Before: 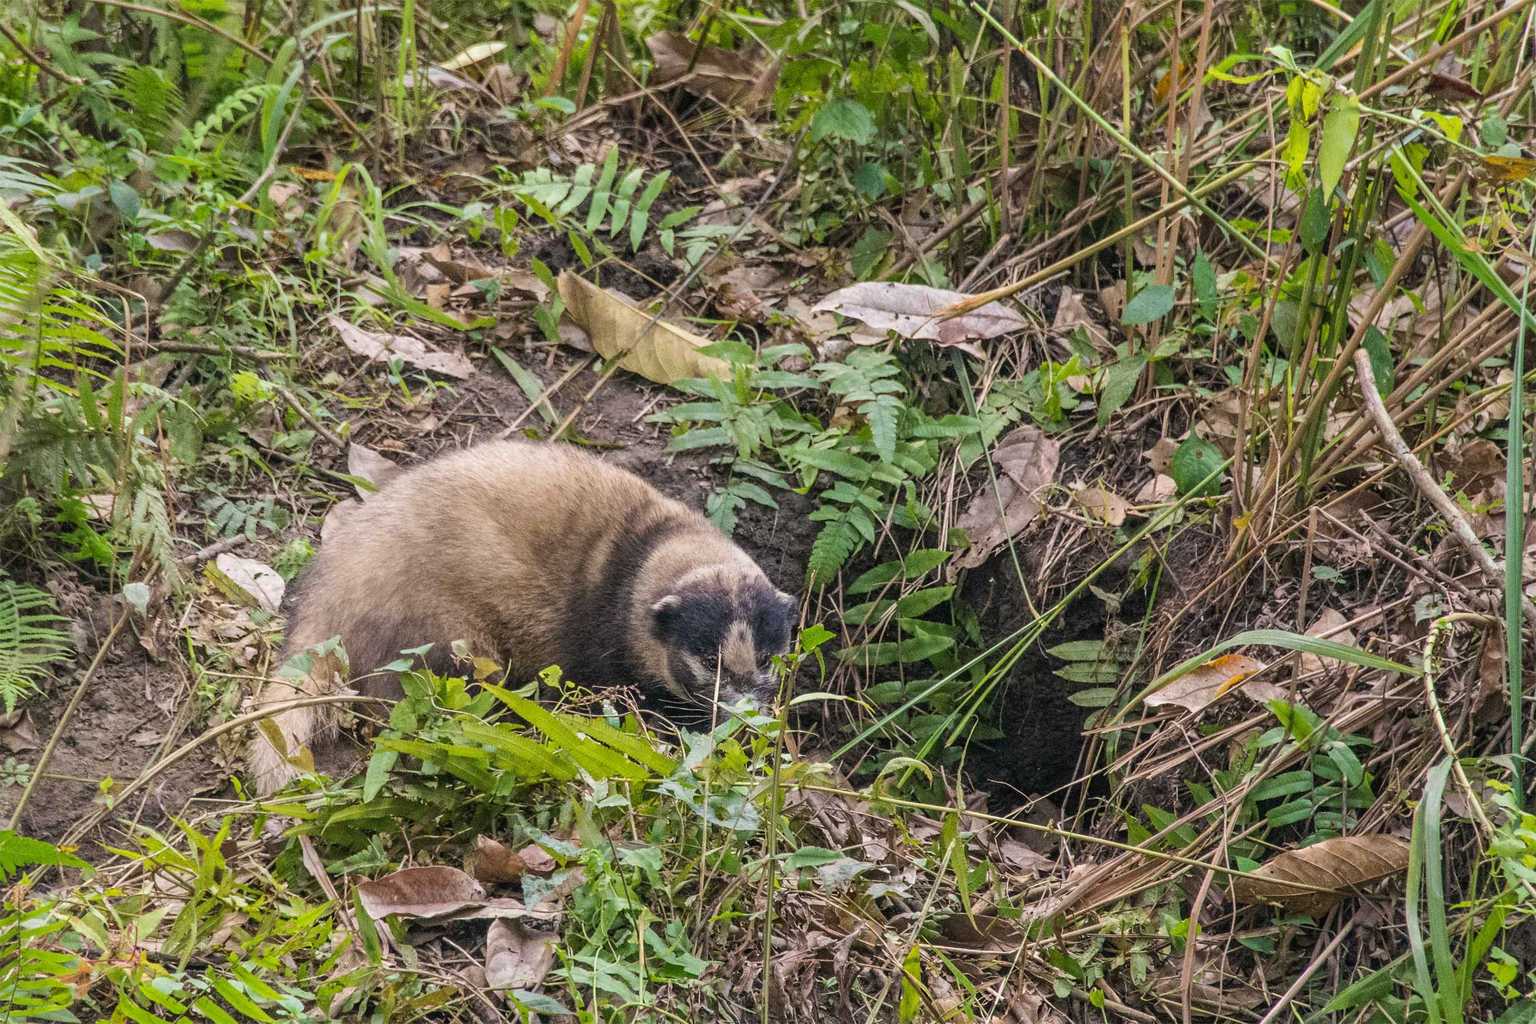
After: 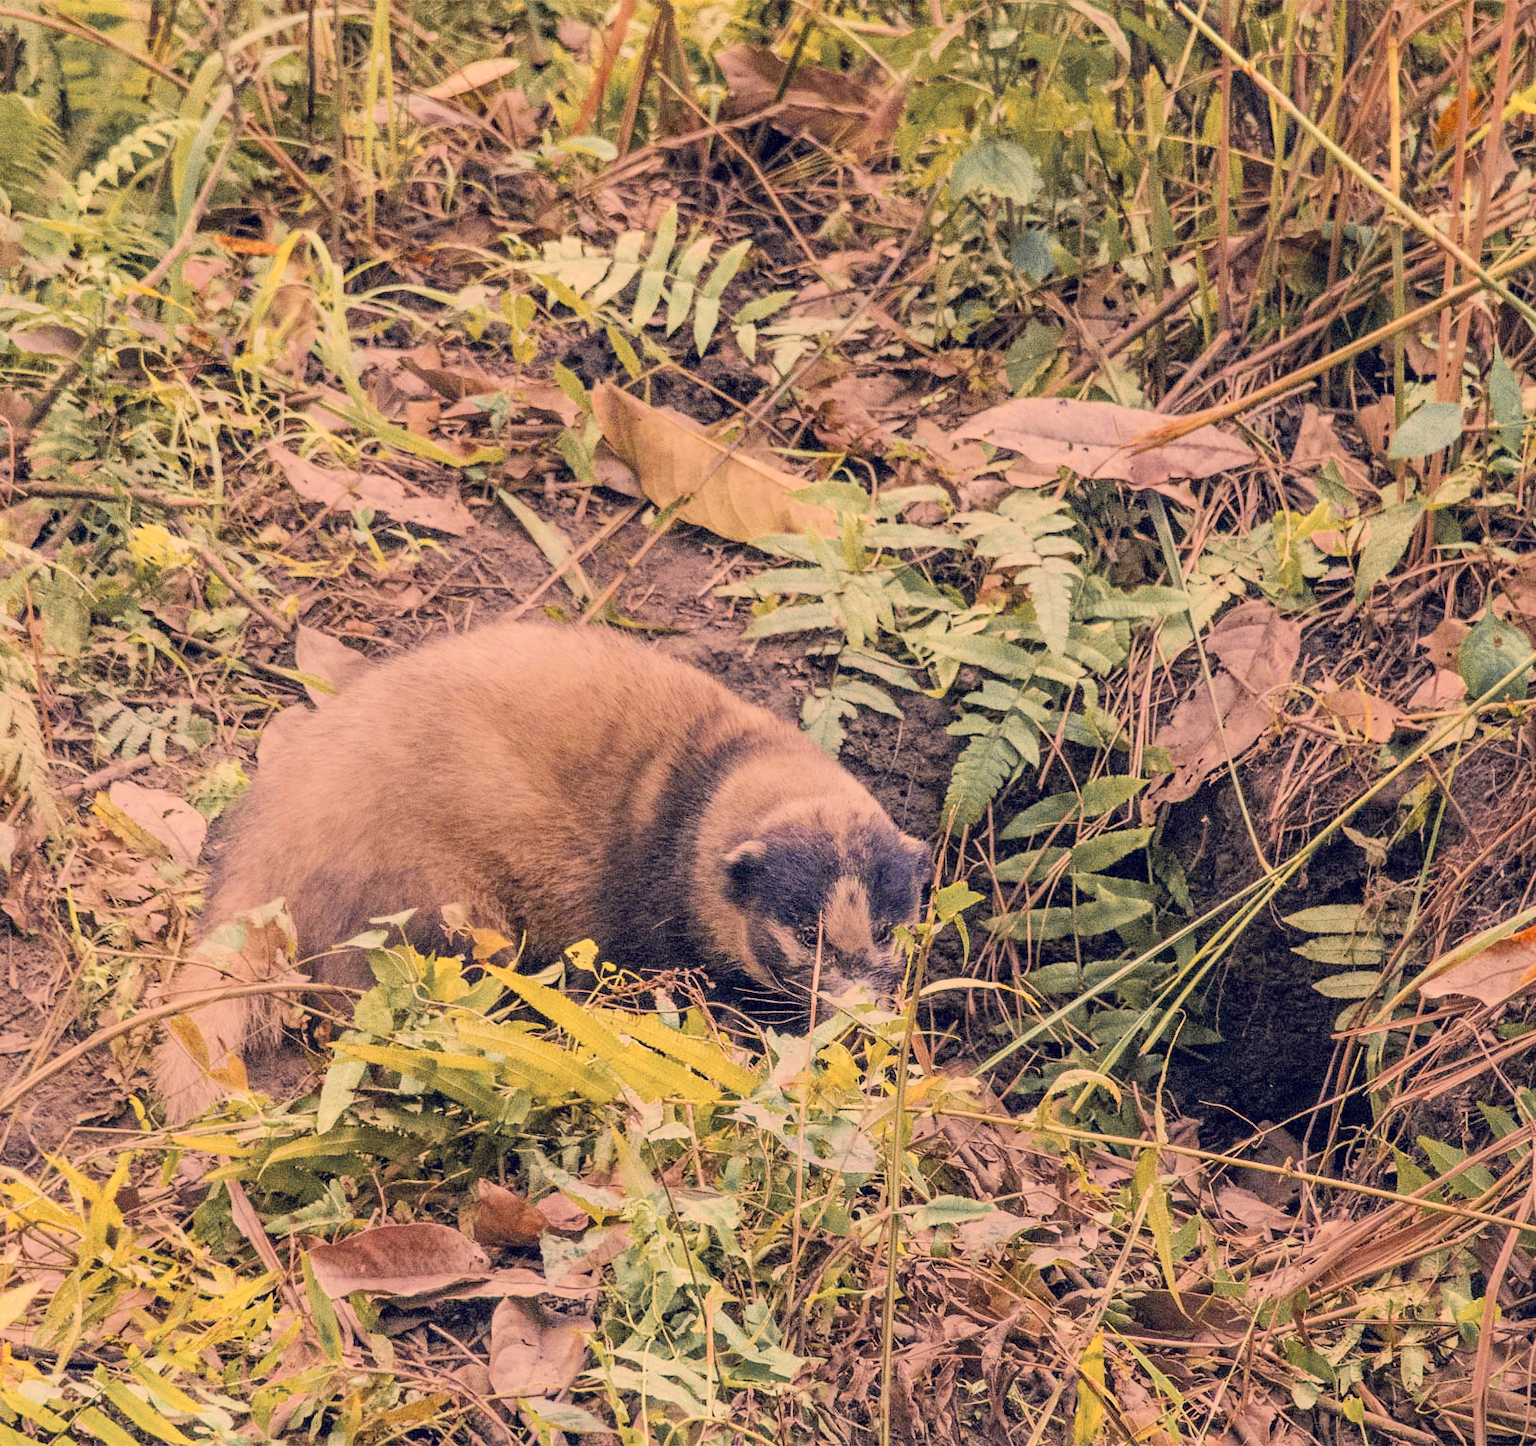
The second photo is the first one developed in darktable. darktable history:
color correction: highlights a* 19.59, highlights b* 27.49, shadows a* 3.46, shadows b* -17.28, saturation 0.73
exposure: exposure 1 EV, compensate highlight preservation false
color zones: curves: ch0 [(0, 0.363) (0.128, 0.373) (0.25, 0.5) (0.402, 0.407) (0.521, 0.525) (0.63, 0.559) (0.729, 0.662) (0.867, 0.471)]; ch1 [(0, 0.515) (0.136, 0.618) (0.25, 0.5) (0.378, 0) (0.516, 0) (0.622, 0.593) (0.737, 0.819) (0.87, 0.593)]; ch2 [(0, 0.529) (0.128, 0.471) (0.282, 0.451) (0.386, 0.662) (0.516, 0.525) (0.633, 0.554) (0.75, 0.62) (0.875, 0.441)]
tone equalizer: on, module defaults
crop and rotate: left 9.061%, right 20.142%
filmic rgb: black relative exposure -7.65 EV, white relative exposure 4.56 EV, hardness 3.61, contrast 1.05
